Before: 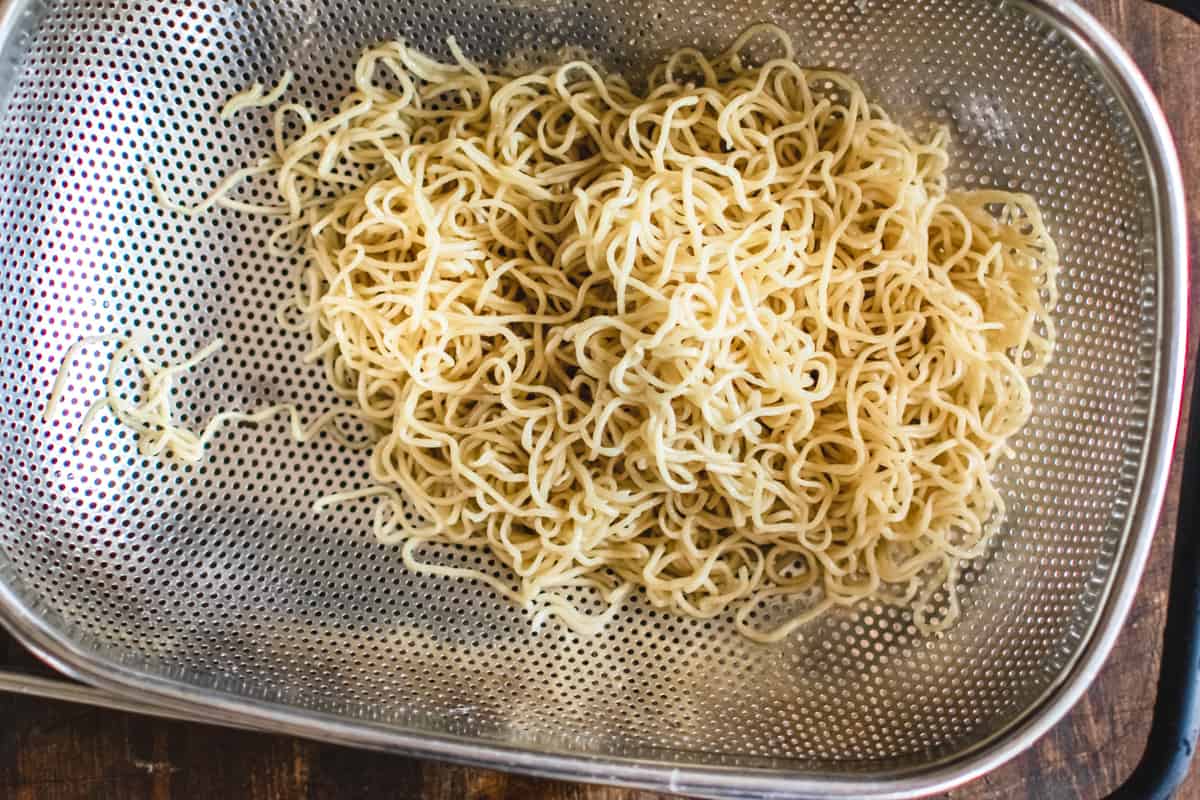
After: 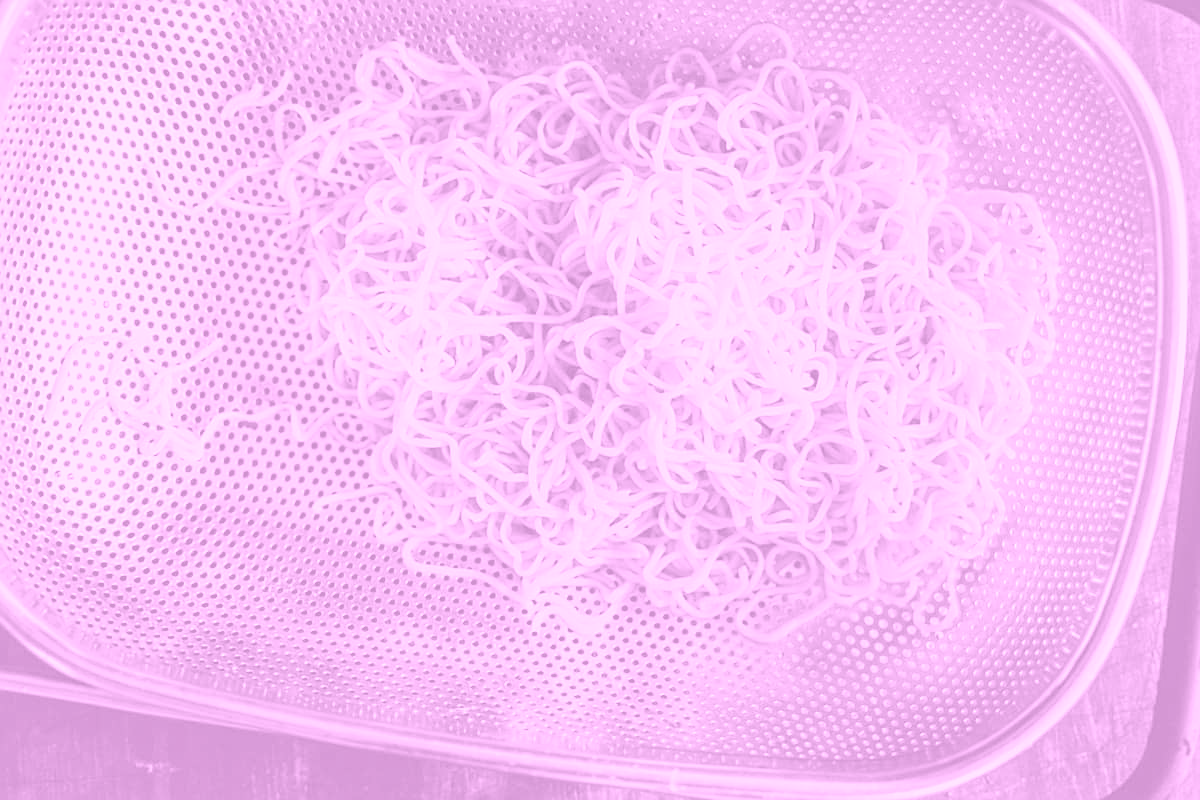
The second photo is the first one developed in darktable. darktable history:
color balance rgb: shadows lift › luminance -5%, shadows lift › chroma 1.1%, shadows lift › hue 219°, power › luminance 10%, power › chroma 2.83%, power › hue 60°, highlights gain › chroma 4.52%, highlights gain › hue 33.33°, saturation formula JzAzBz (2021)
sharpen: on, module defaults
colorize: hue 331.2°, saturation 69%, source mix 30.28%, lightness 69.02%, version 1
